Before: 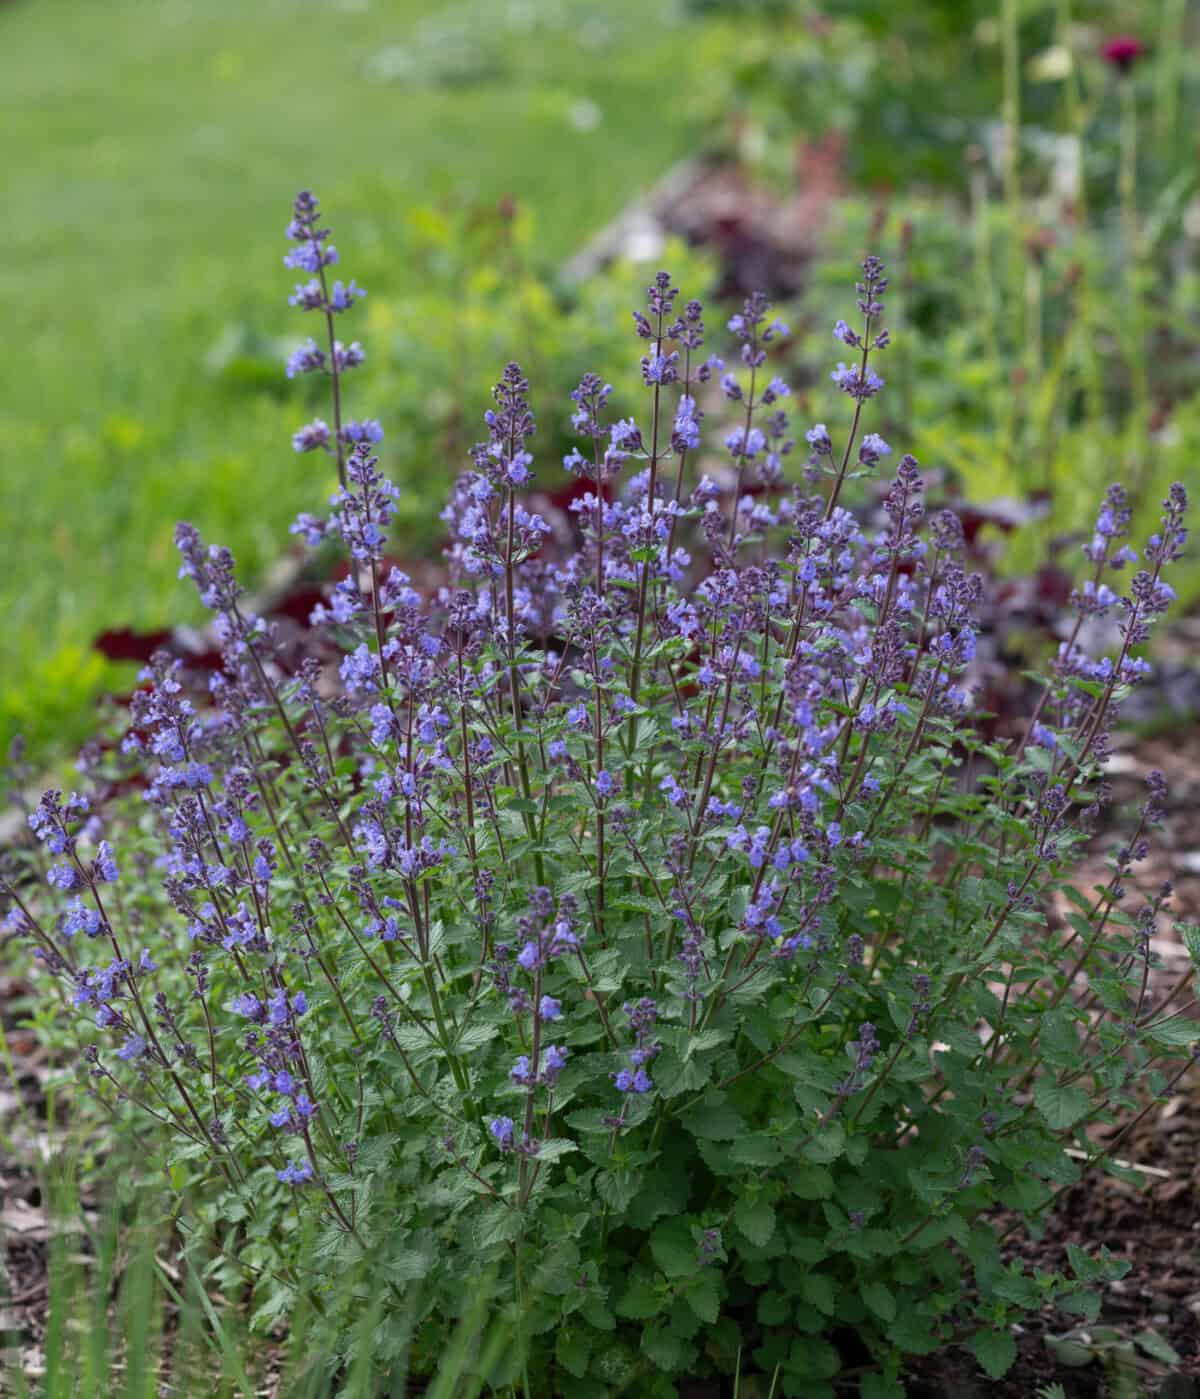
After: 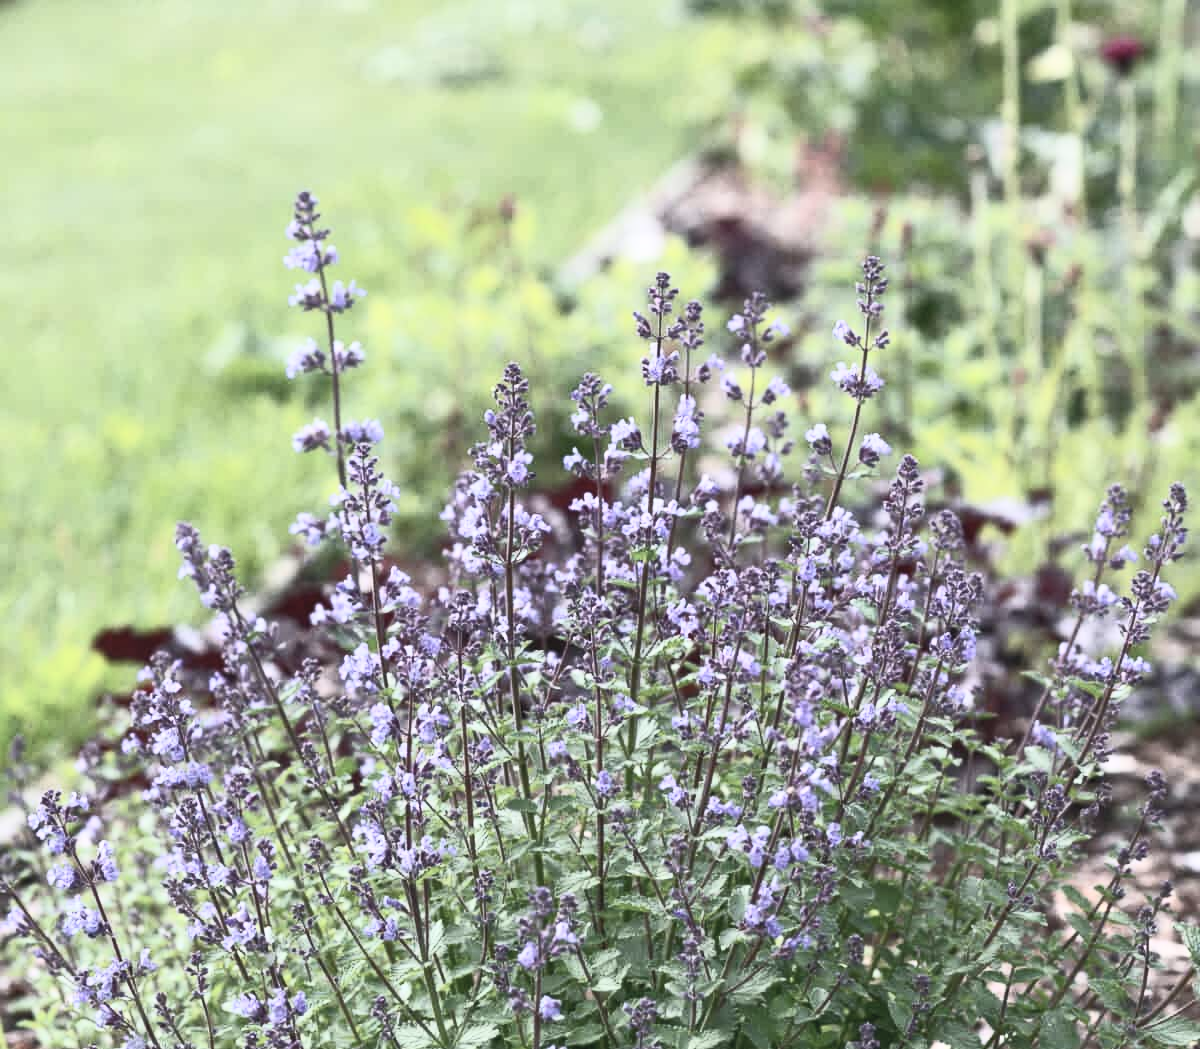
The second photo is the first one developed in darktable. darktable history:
crop: bottom 24.988%
contrast brightness saturation: contrast 0.57, brightness 0.57, saturation -0.34
